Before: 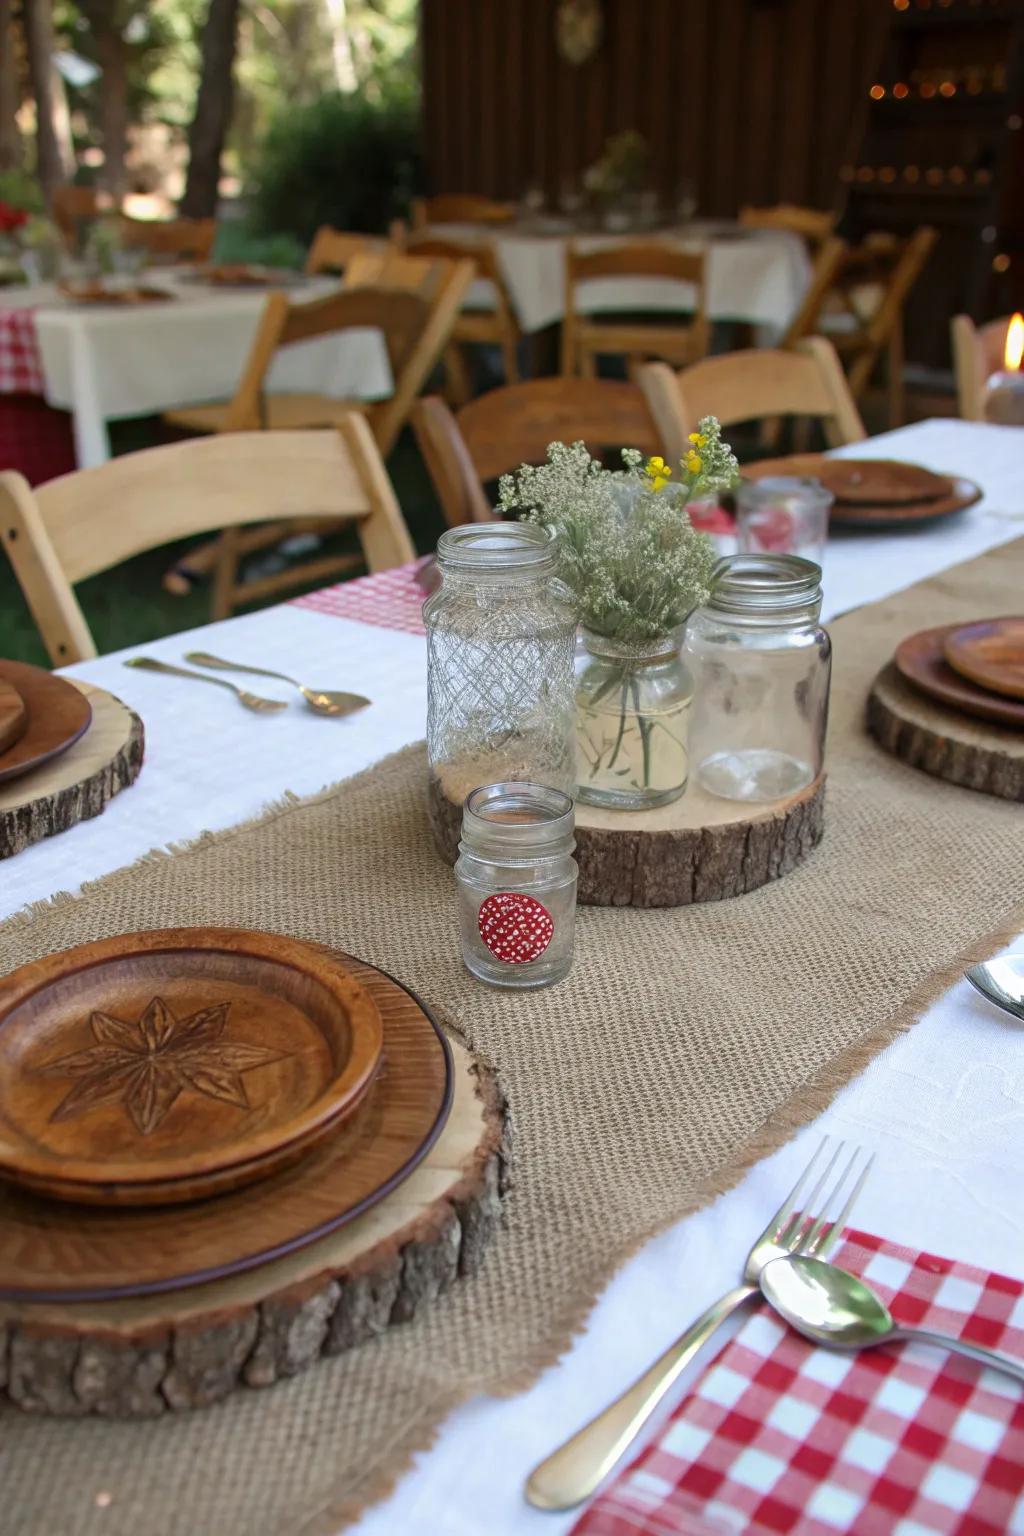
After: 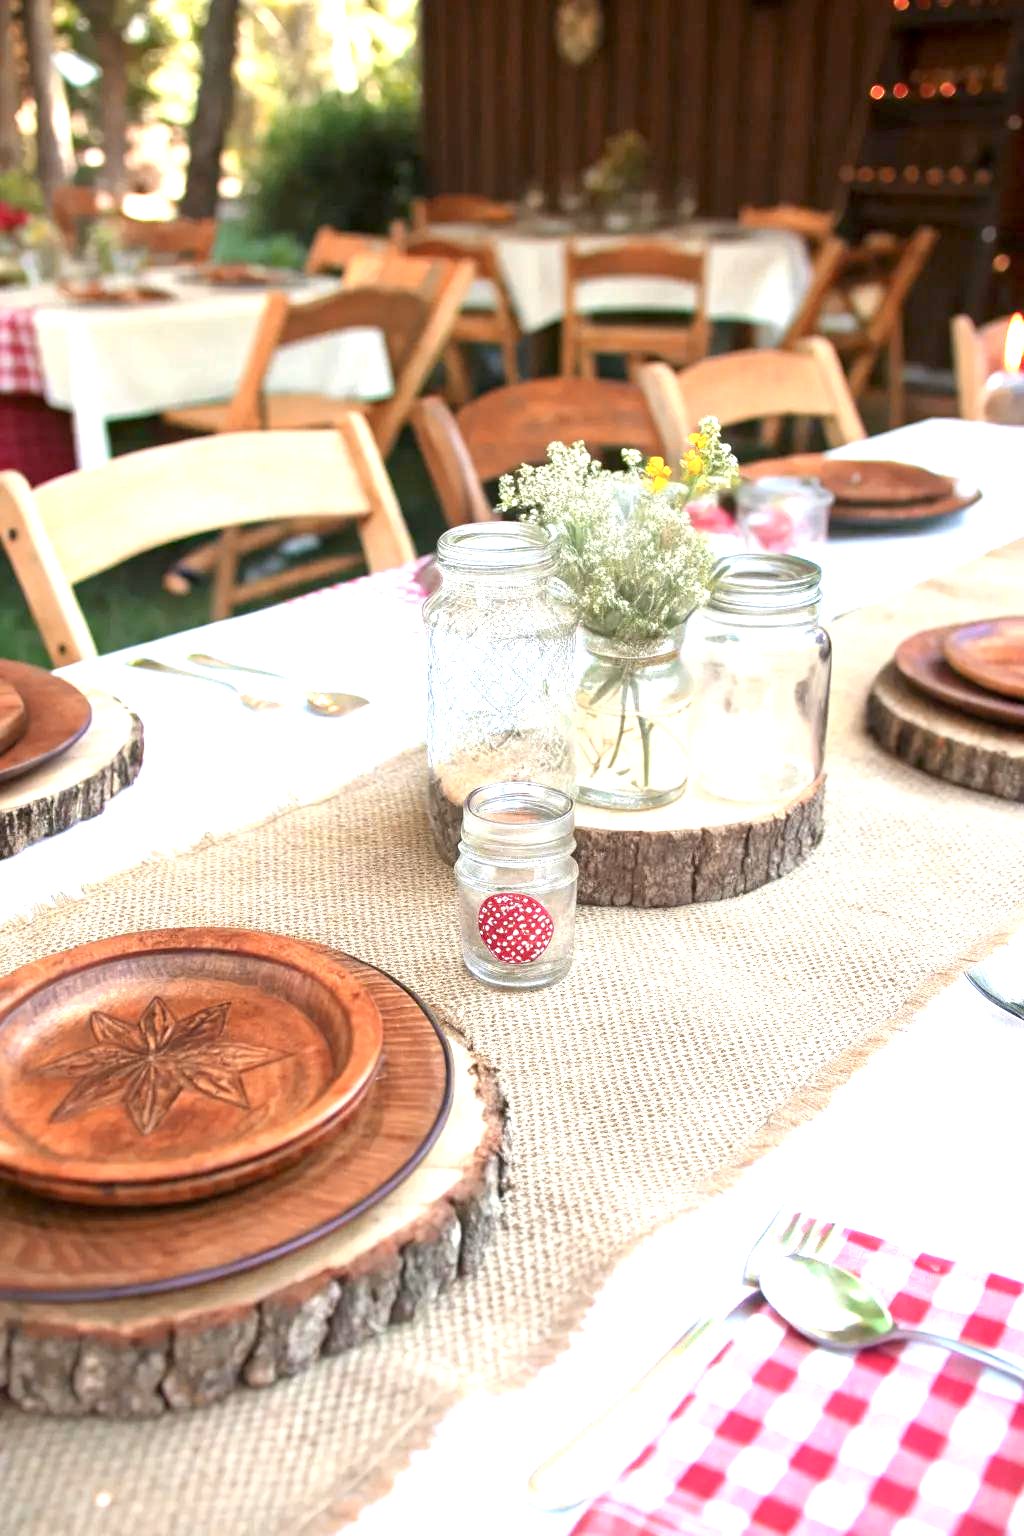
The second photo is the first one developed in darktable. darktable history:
exposure: black level correction 0.001, exposure 1.731 EV, compensate exposure bias true, compensate highlight preservation false
color zones: curves: ch1 [(0, 0.469) (0.072, 0.457) (0.243, 0.494) (0.429, 0.5) (0.571, 0.5) (0.714, 0.5) (0.857, 0.5) (1, 0.469)]; ch2 [(0, 0.499) (0.143, 0.467) (0.242, 0.436) (0.429, 0.493) (0.571, 0.5) (0.714, 0.5) (0.857, 0.5) (1, 0.499)]
